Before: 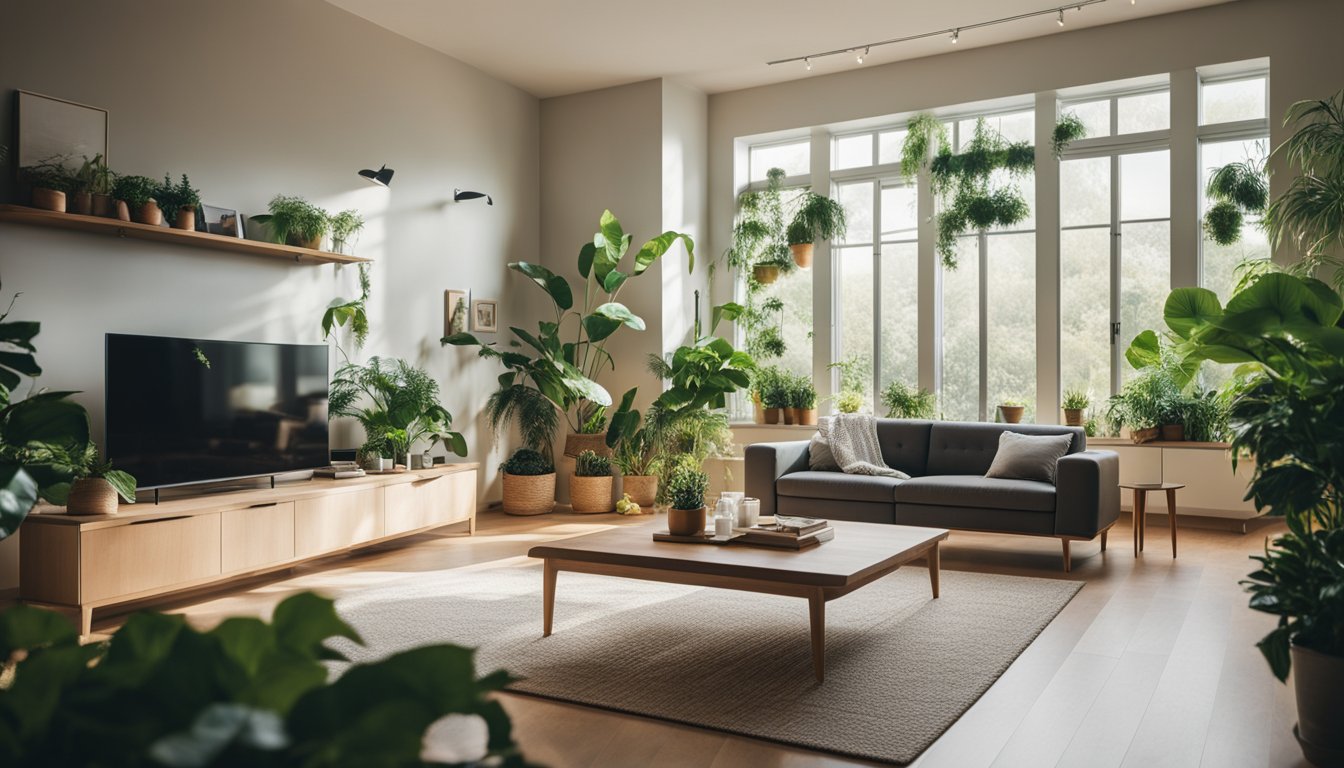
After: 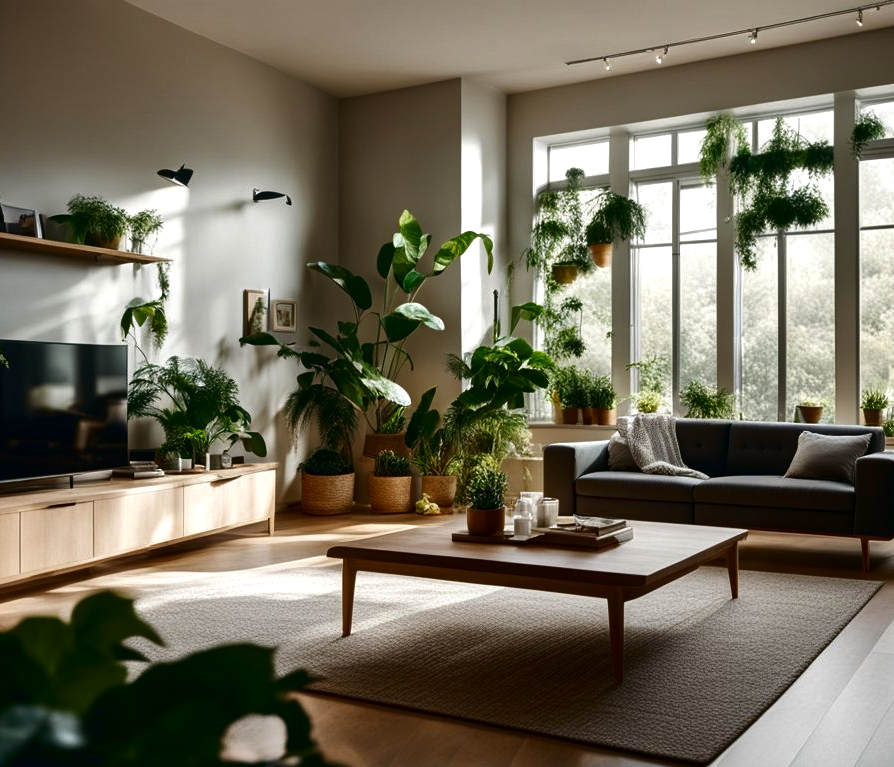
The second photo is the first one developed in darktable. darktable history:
exposure: exposure 0.292 EV, compensate highlight preservation false
crop and rotate: left 15.004%, right 18.42%
color calibration: illuminant same as pipeline (D50), adaptation none (bypass), x 0.332, y 0.333, temperature 5005.96 K
shadows and highlights: soften with gaussian
contrast brightness saturation: brightness -0.523
